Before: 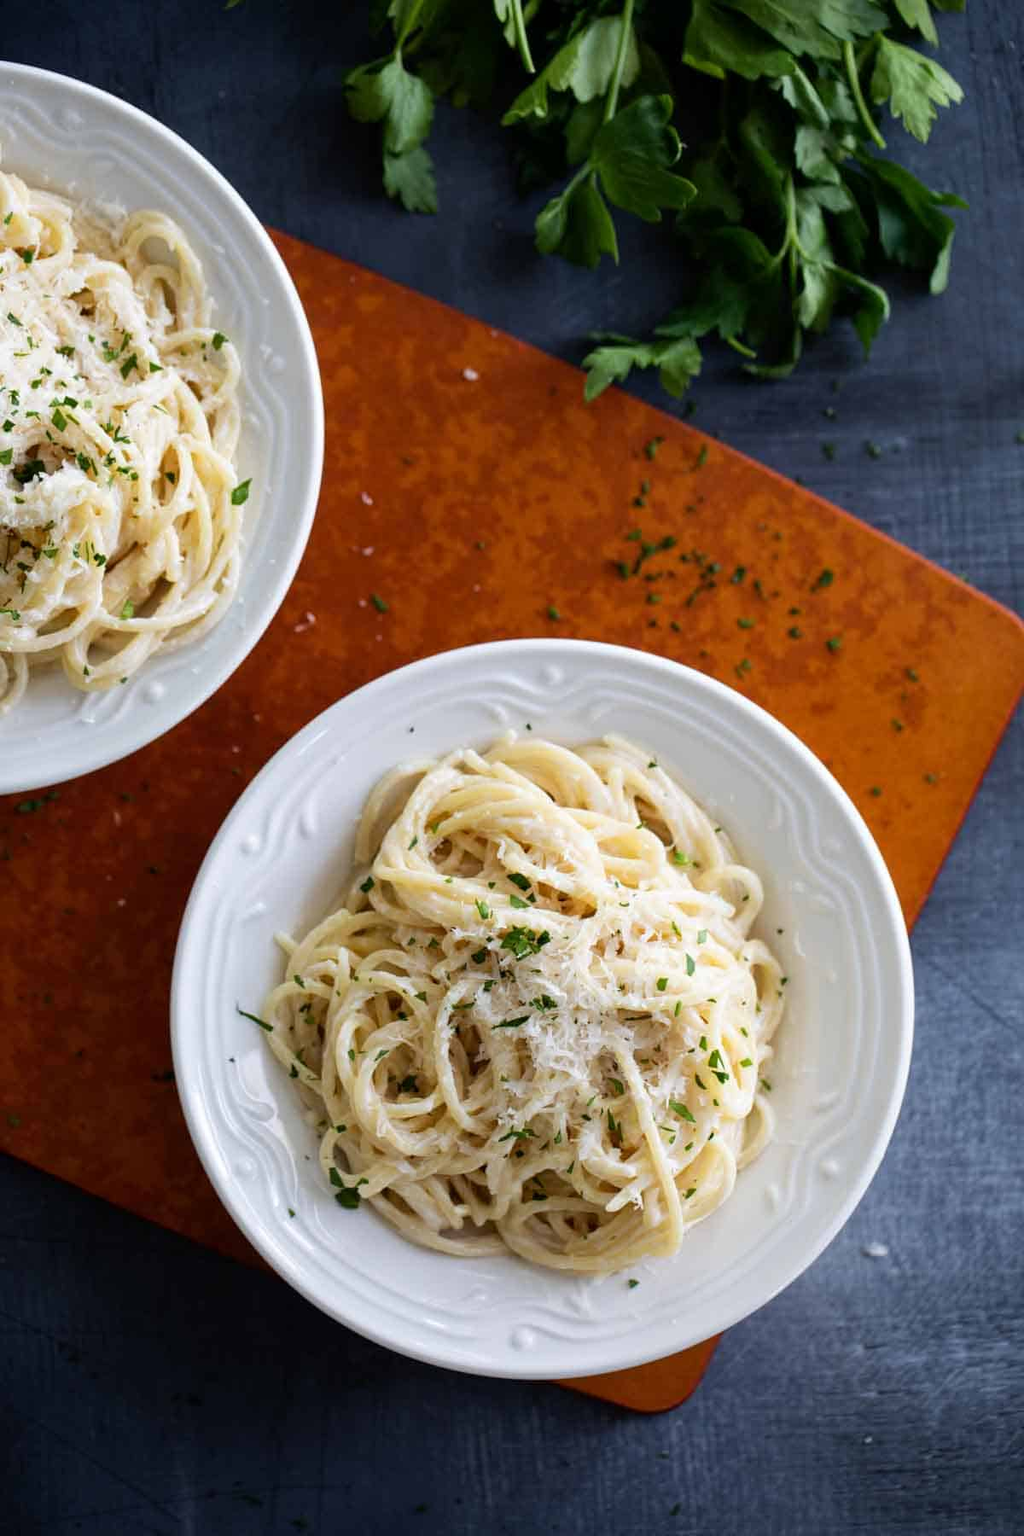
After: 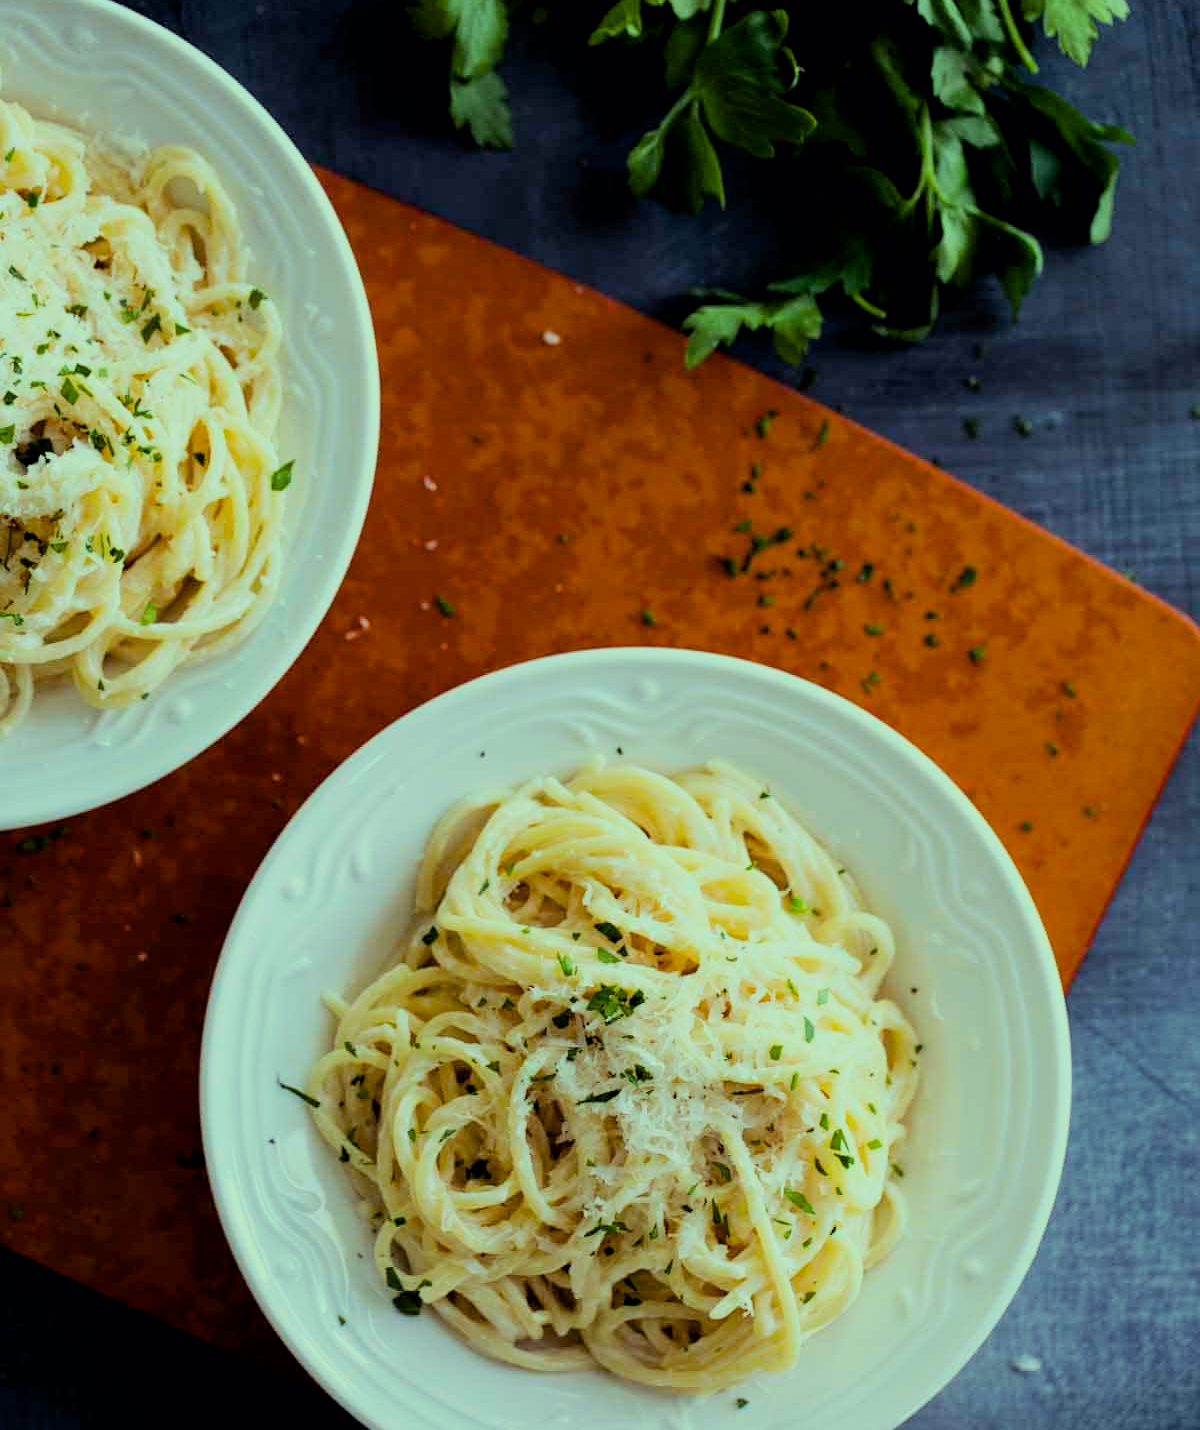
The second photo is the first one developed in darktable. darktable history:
color balance rgb: highlights gain › luminance 15.167%, highlights gain › chroma 7.057%, highlights gain › hue 127.29°, global offset › luminance -0.405%, perceptual saturation grading › global saturation 19.341%
crop and rotate: top 5.654%, bottom 14.865%
filmic rgb: black relative exposure -7.65 EV, white relative exposure 4.56 EV, hardness 3.61, color science v6 (2022)
